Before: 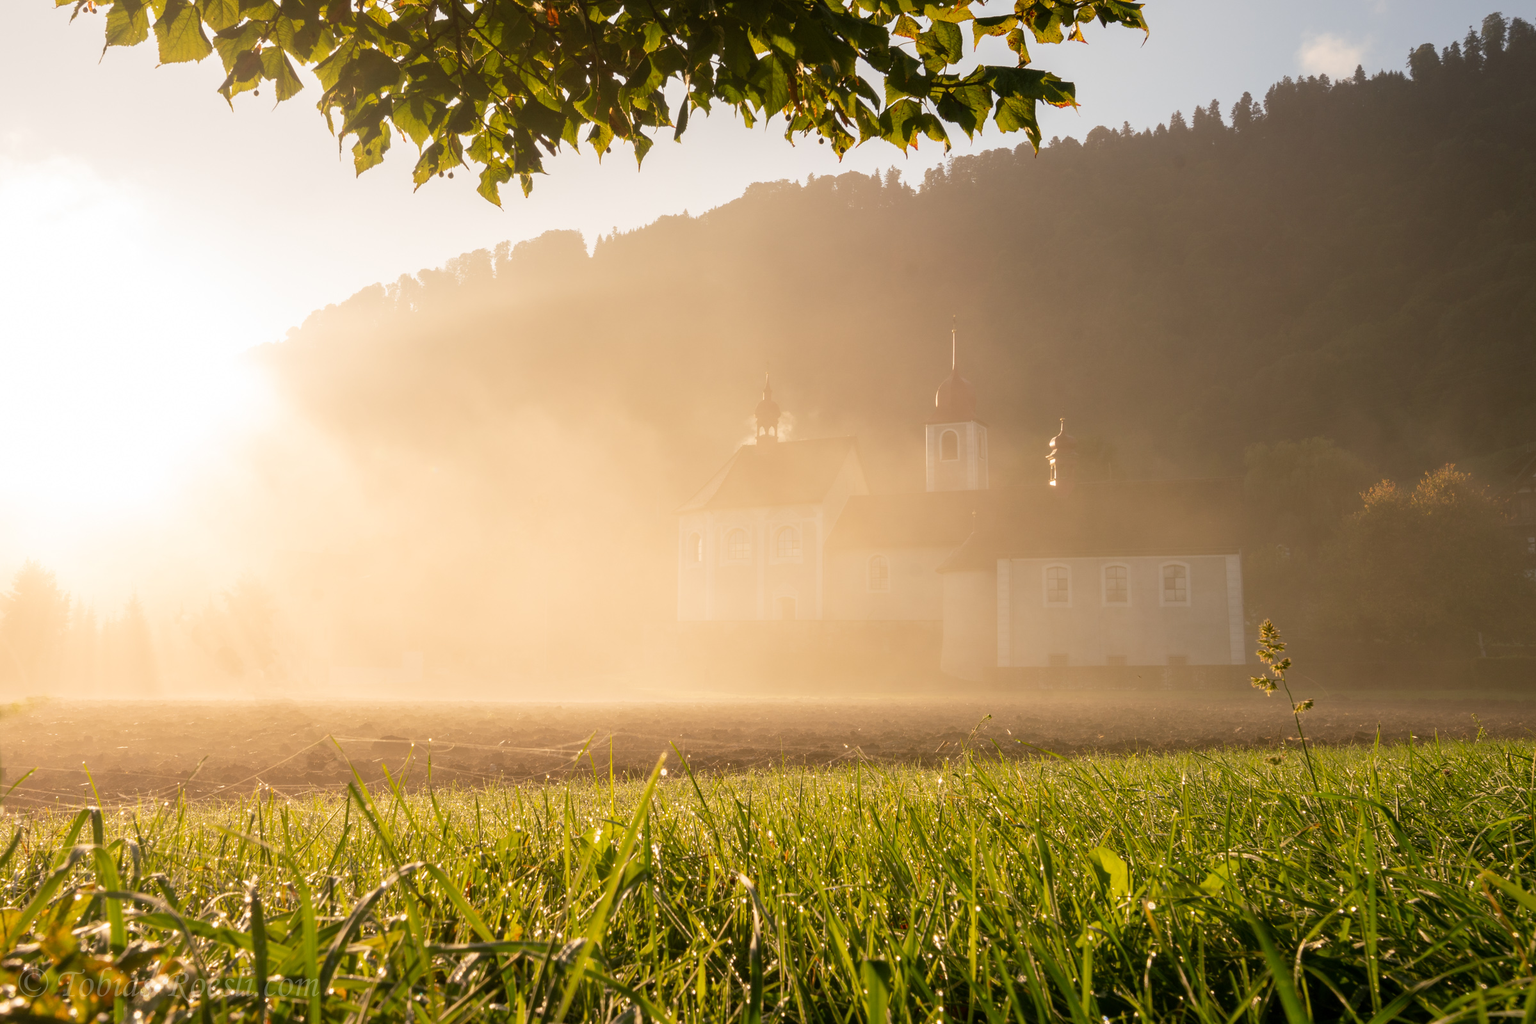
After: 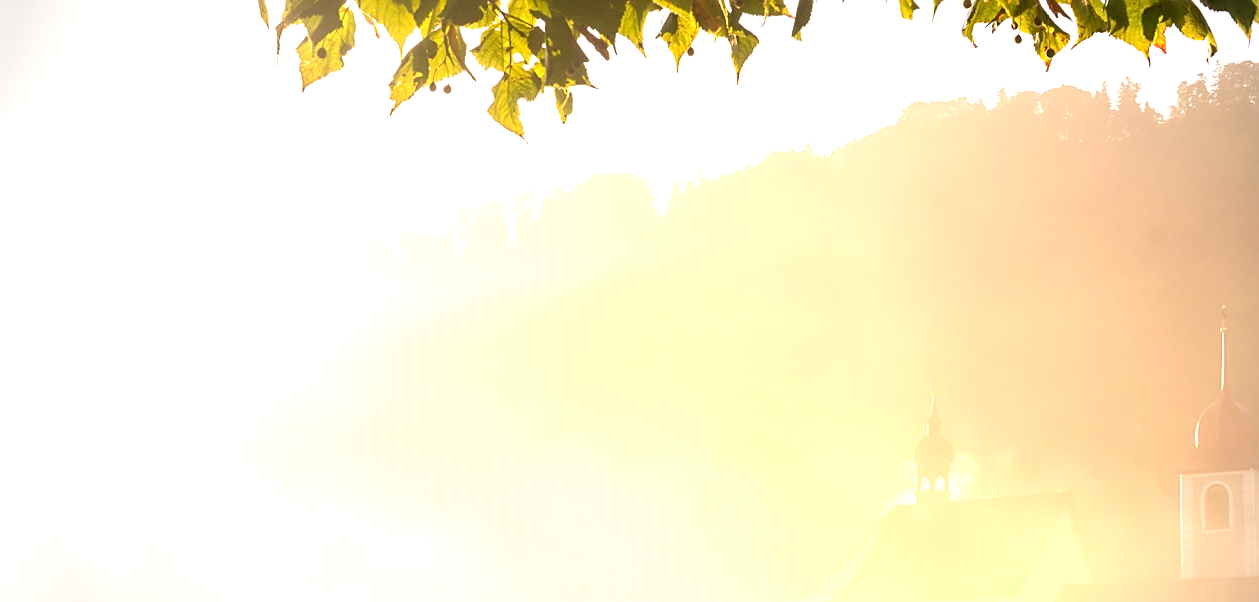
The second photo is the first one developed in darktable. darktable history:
vignetting: fall-off start 73.57%, center (0.22, -0.235)
sharpen: amount 0.478
crop: left 10.121%, top 10.631%, right 36.218%, bottom 51.526%
exposure: black level correction 0, exposure 1.1 EV, compensate exposure bias true, compensate highlight preservation false
rotate and perspective: rotation 0.226°, lens shift (vertical) -0.042, crop left 0.023, crop right 0.982, crop top 0.006, crop bottom 0.994
